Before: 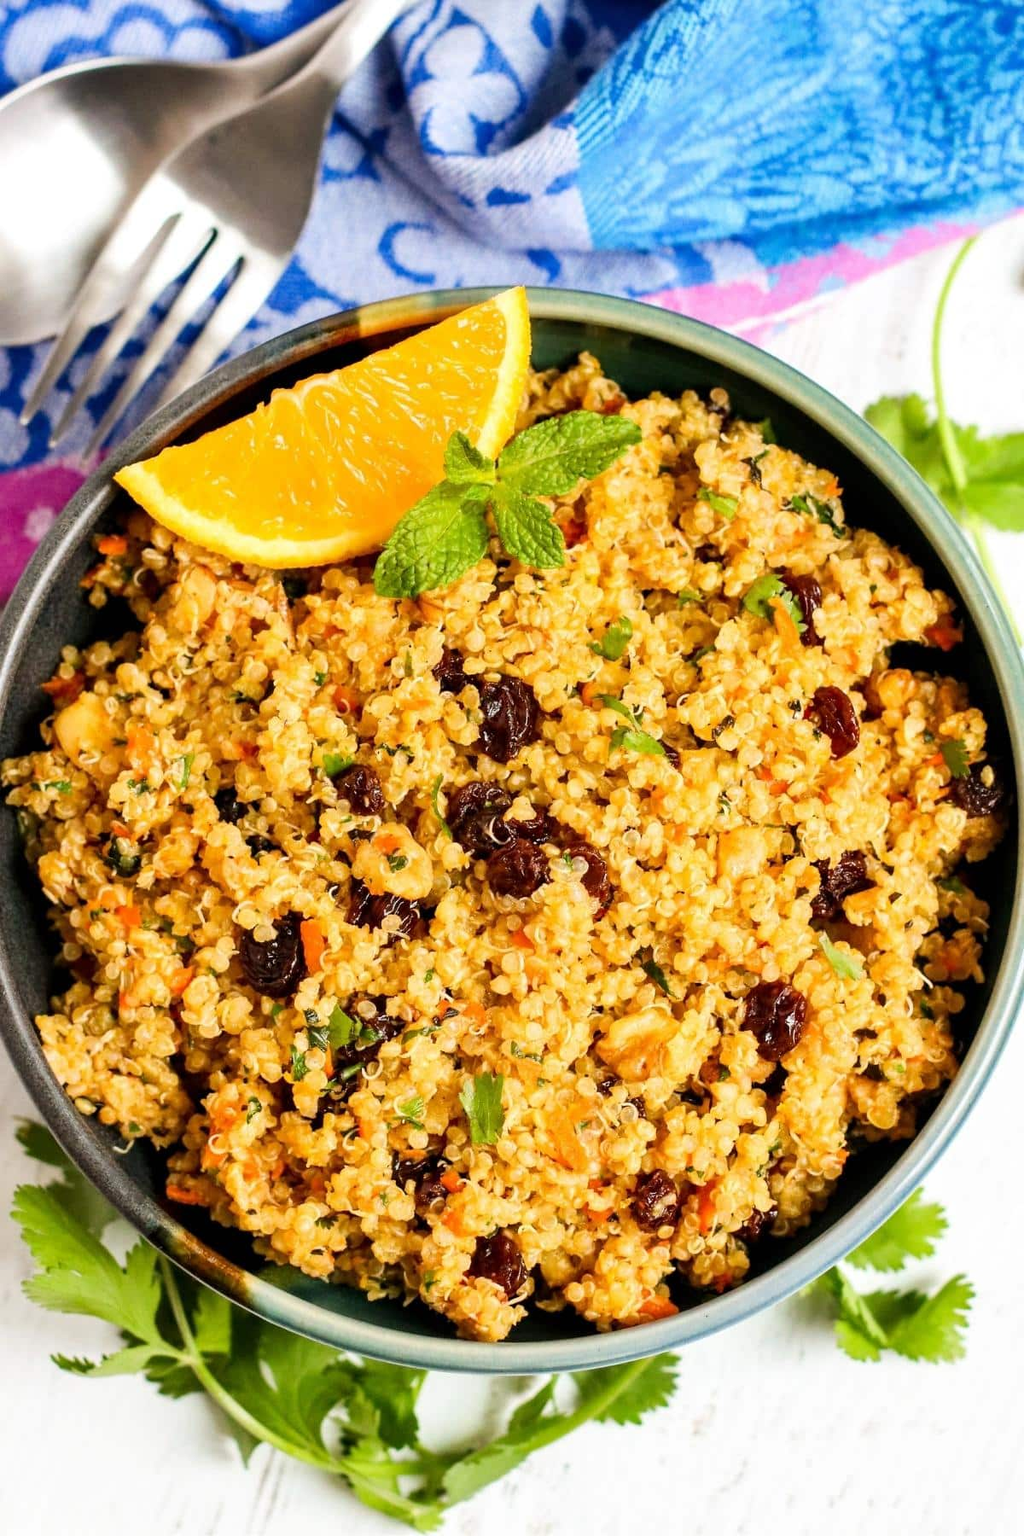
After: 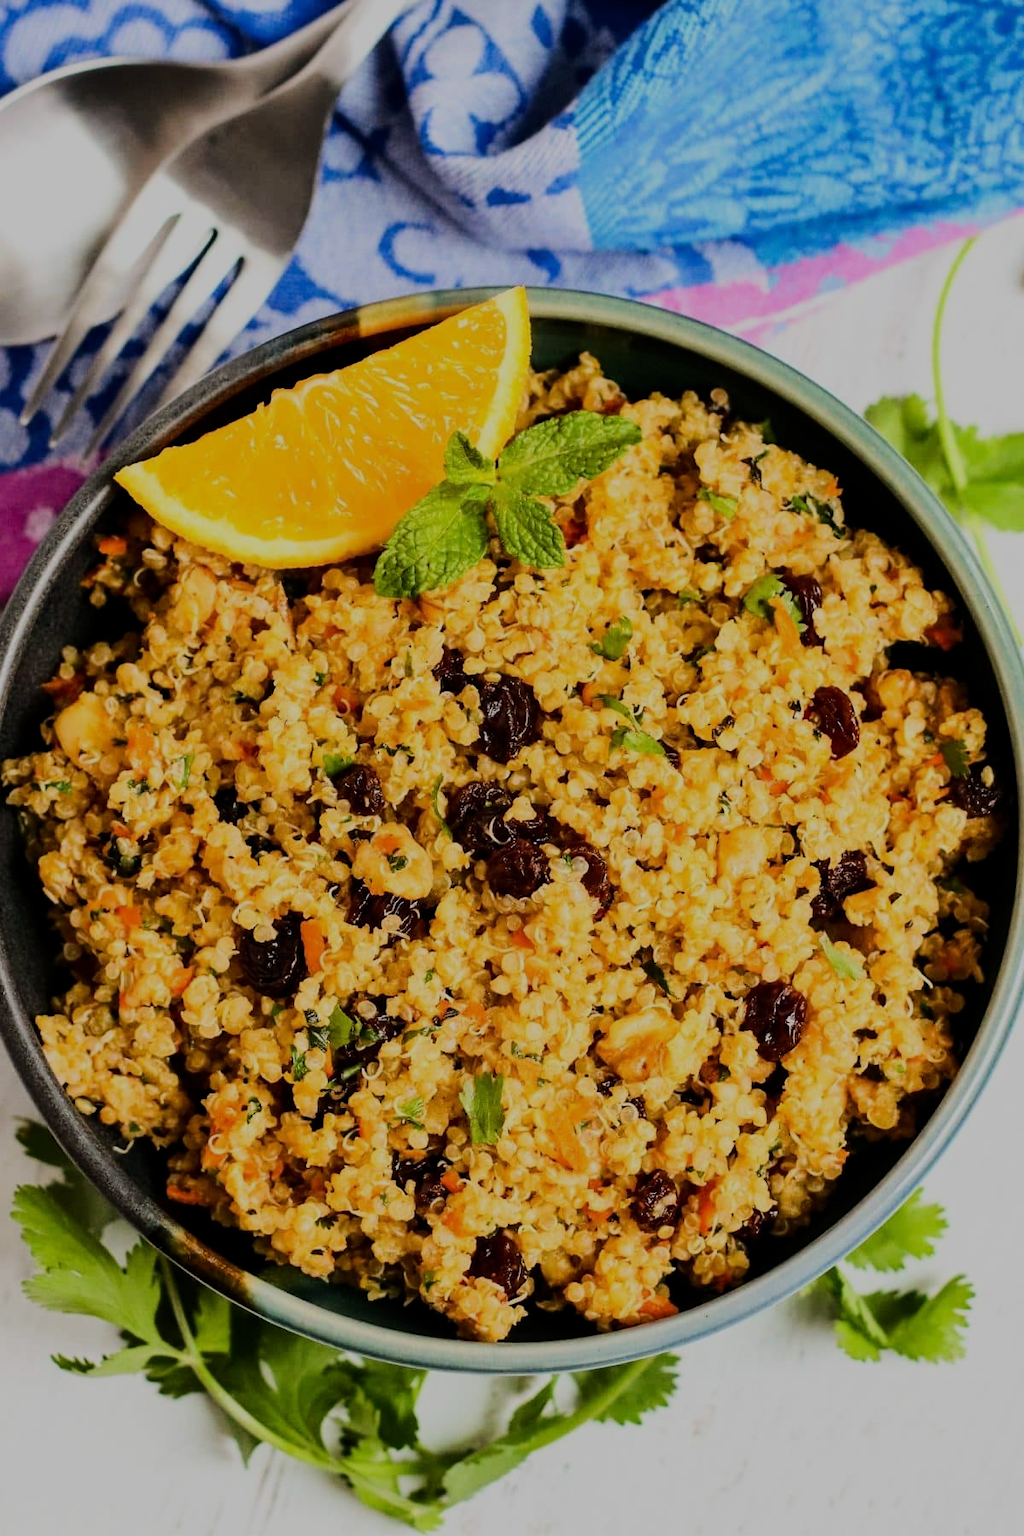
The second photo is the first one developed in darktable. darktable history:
tone equalizer: -7 EV 0.146 EV, -6 EV 0.611 EV, -5 EV 1.17 EV, -4 EV 1.29 EV, -3 EV 1.12 EV, -2 EV 0.6 EV, -1 EV 0.152 EV, edges refinement/feathering 500, mask exposure compensation -1.57 EV, preserve details no
exposure: exposure -2.034 EV, compensate highlight preservation false
